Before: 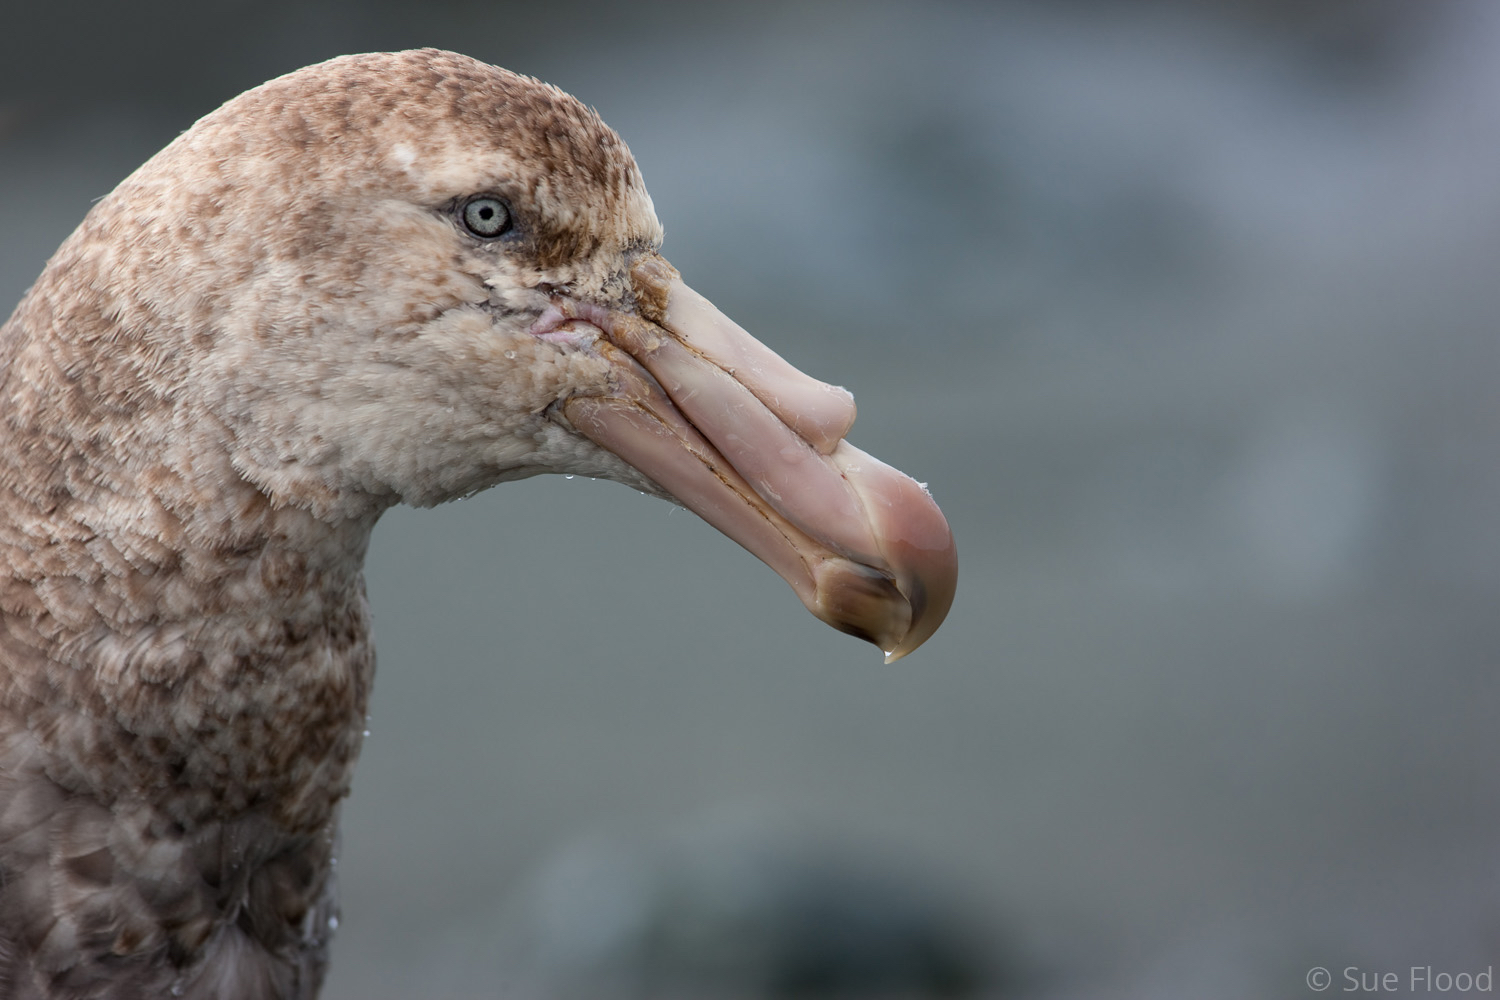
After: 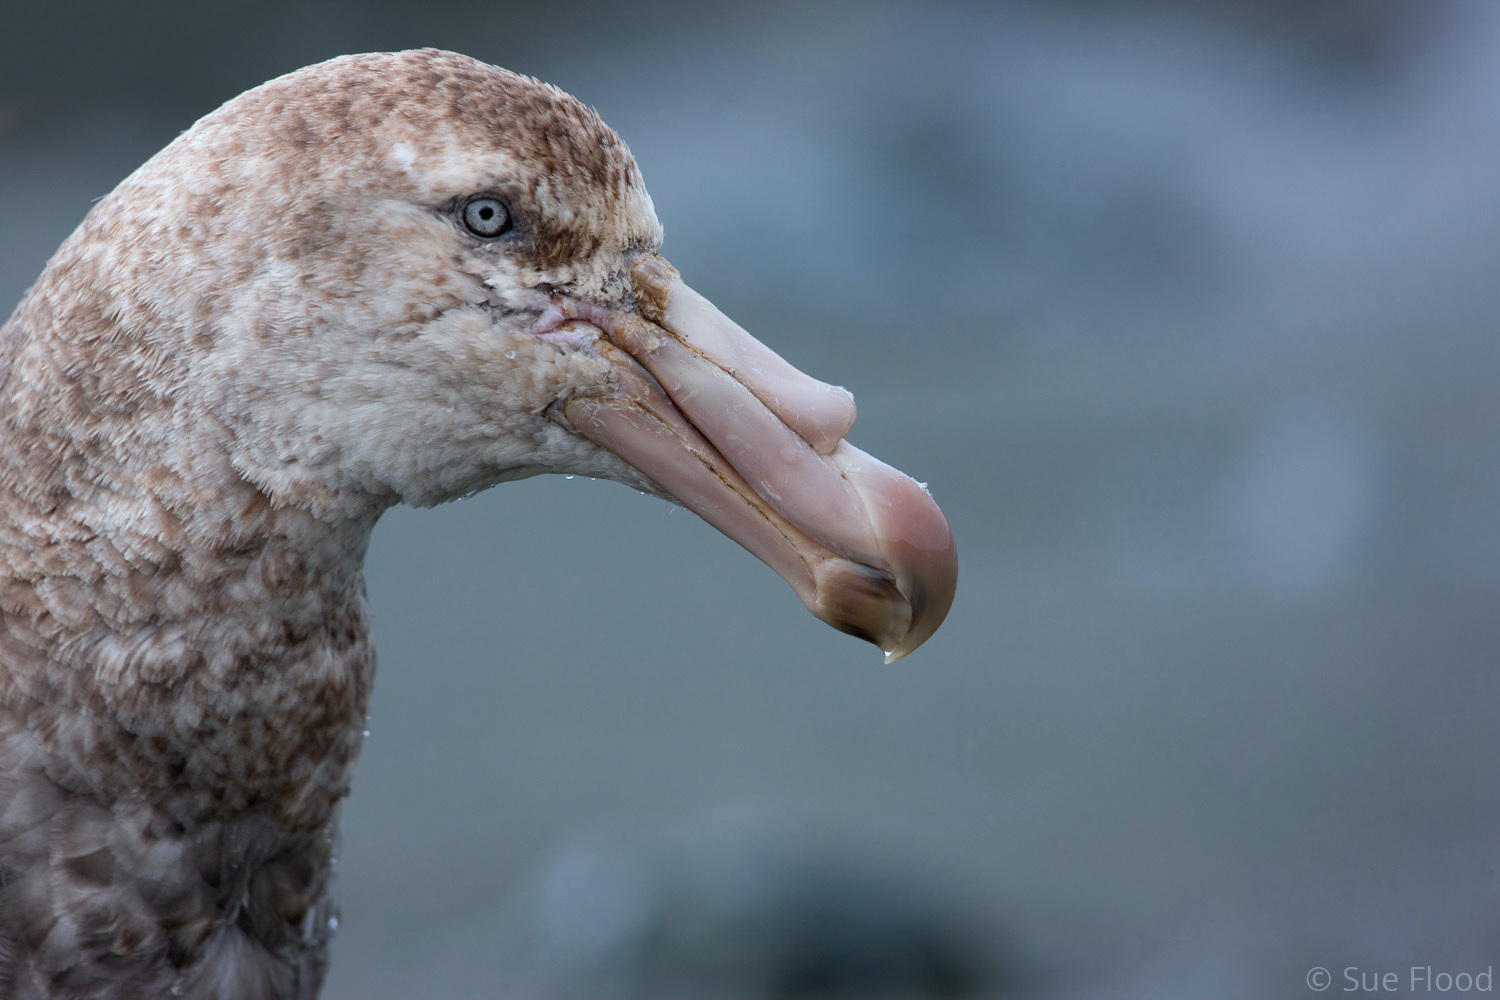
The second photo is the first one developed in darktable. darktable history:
color calibration: illuminant custom, x 0.368, y 0.373, temperature 4332.86 K
